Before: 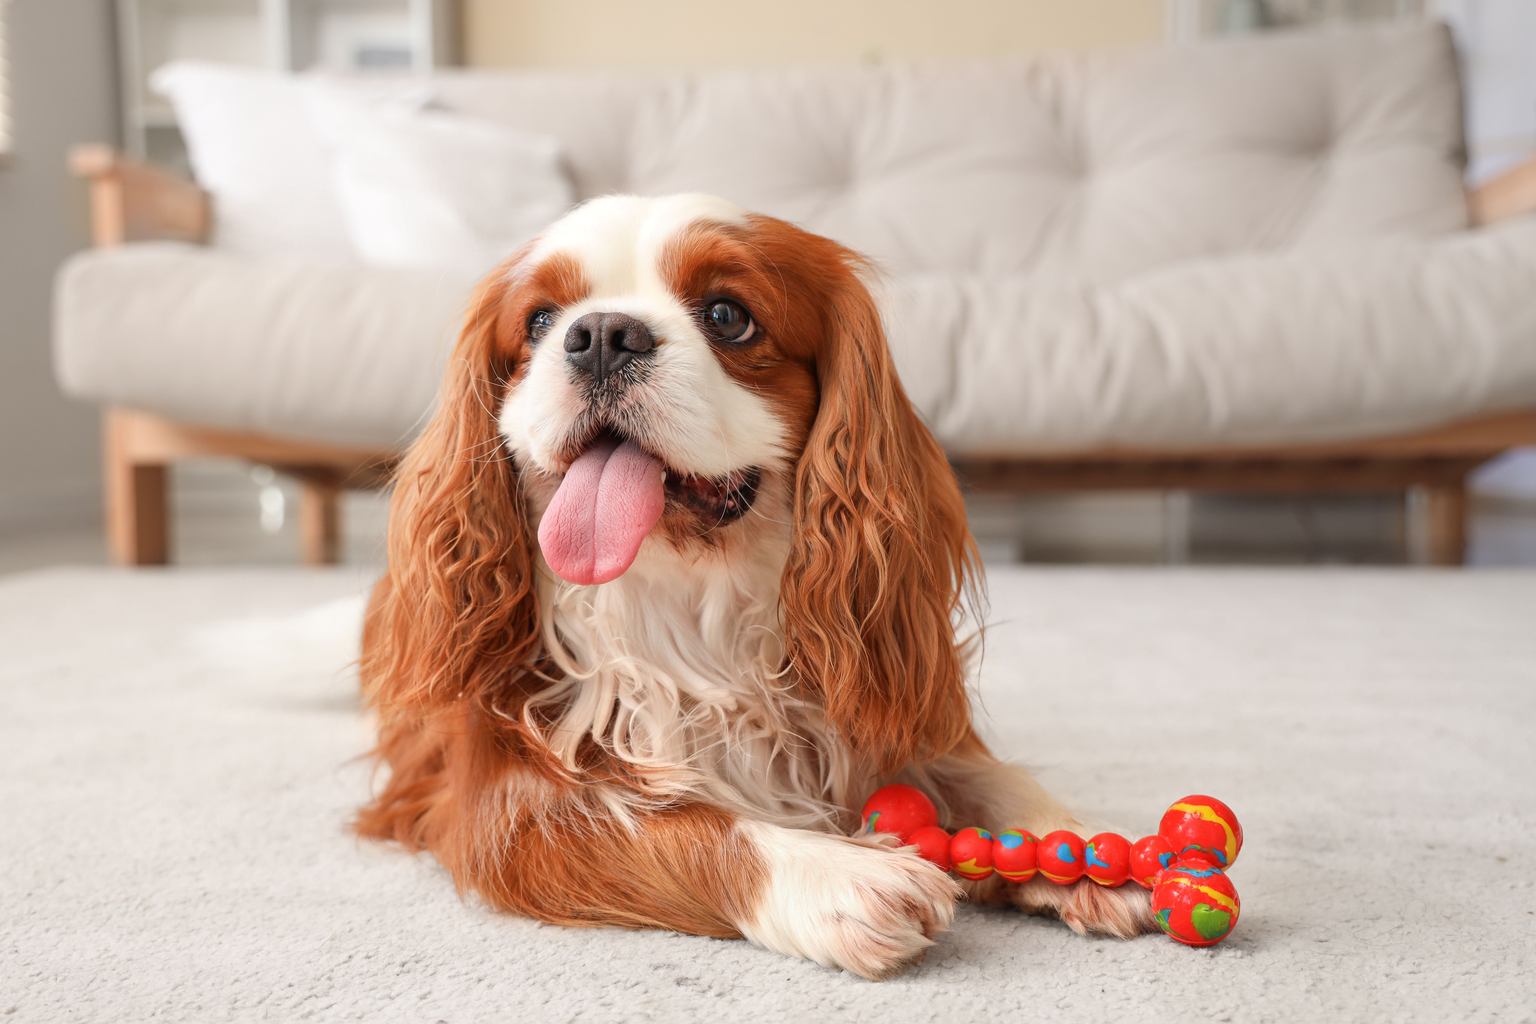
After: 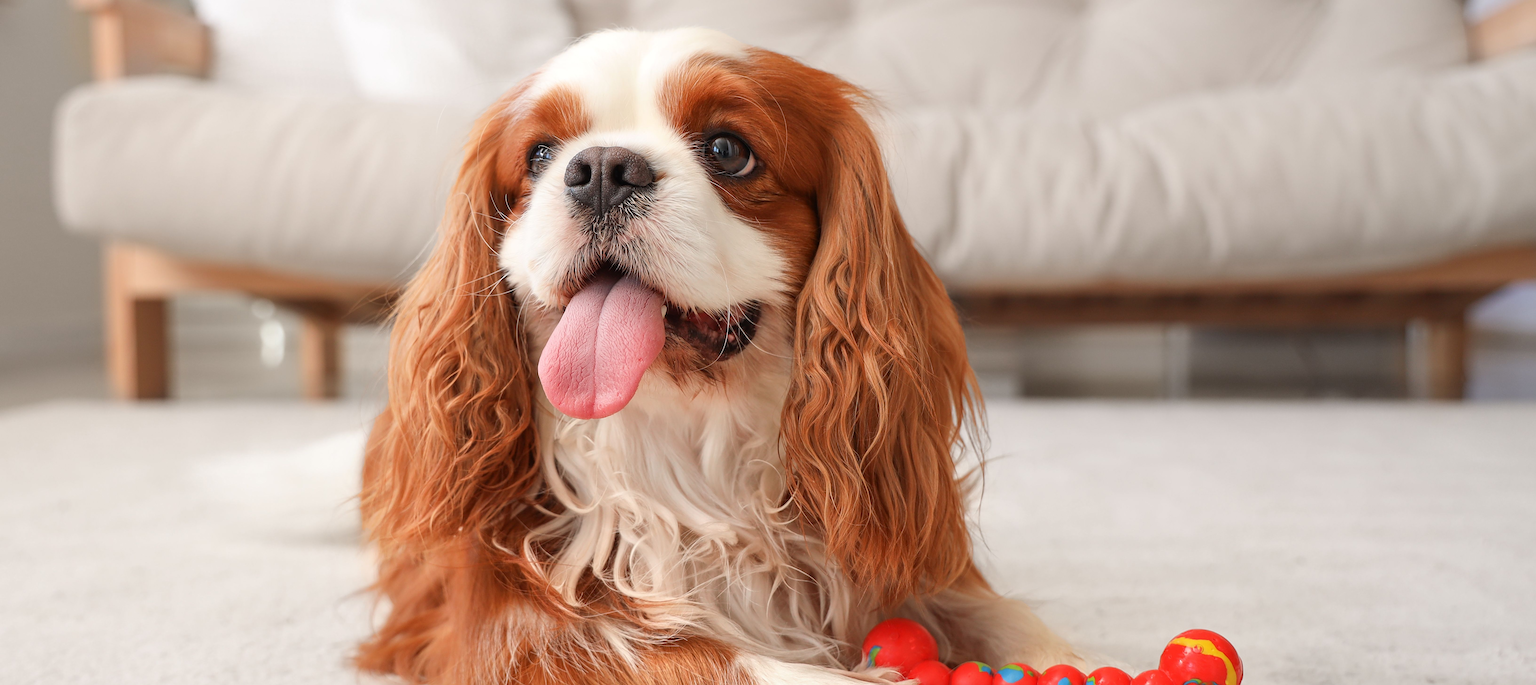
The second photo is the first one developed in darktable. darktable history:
sharpen: radius 2.484, amount 0.339
crop: top 16.256%, bottom 16.761%
